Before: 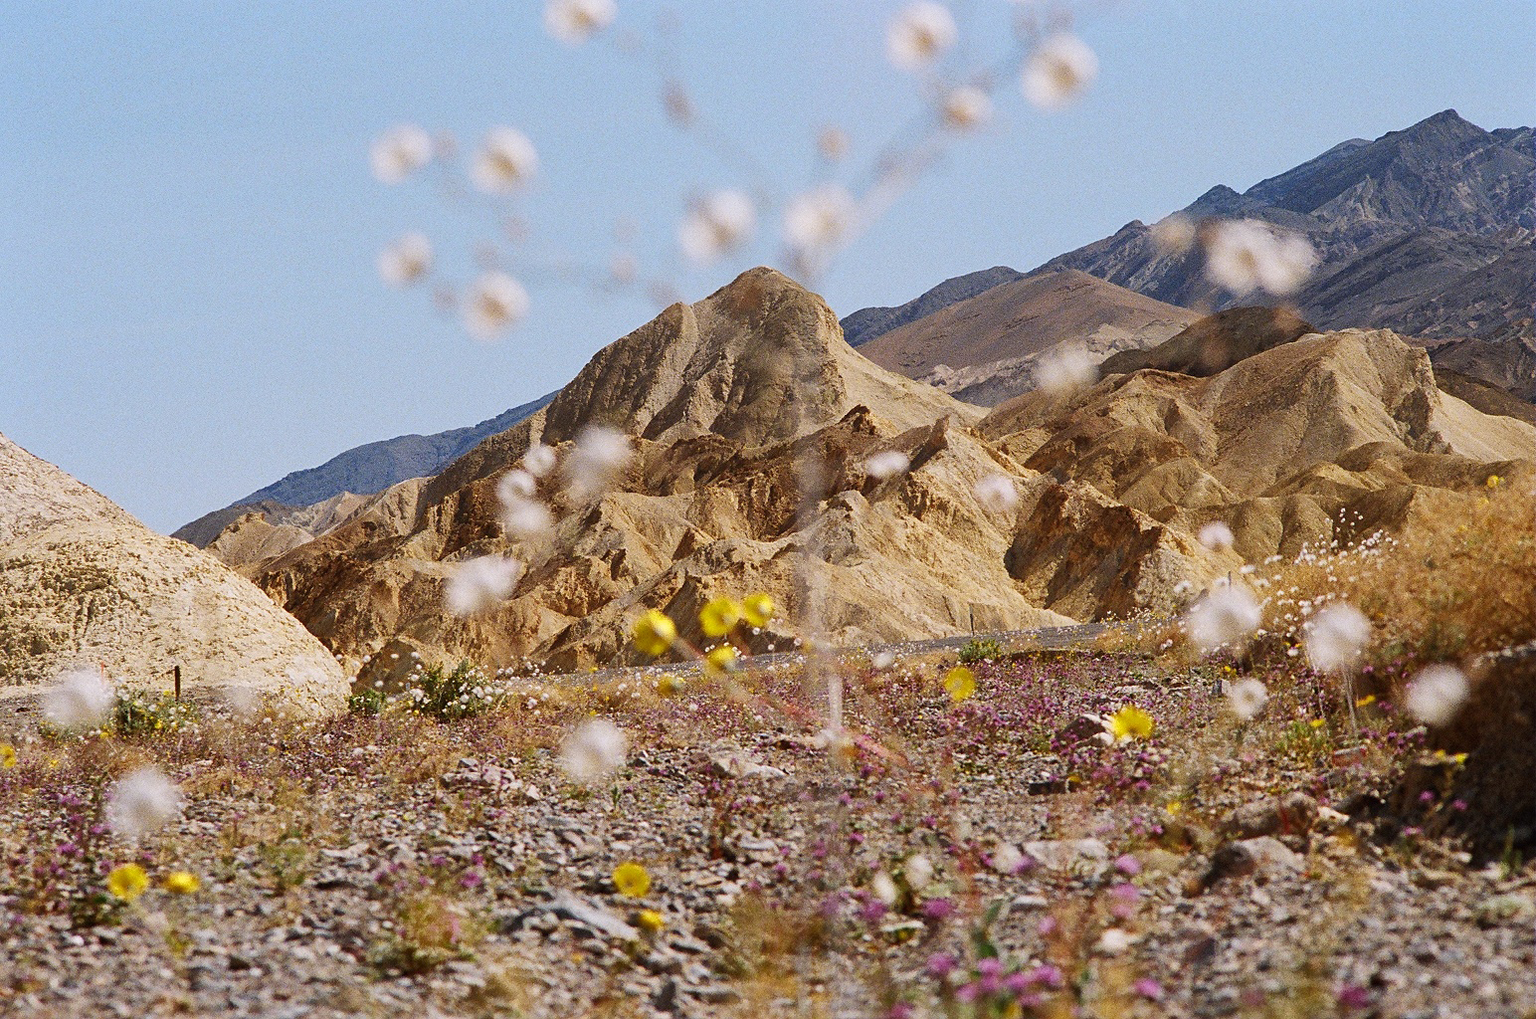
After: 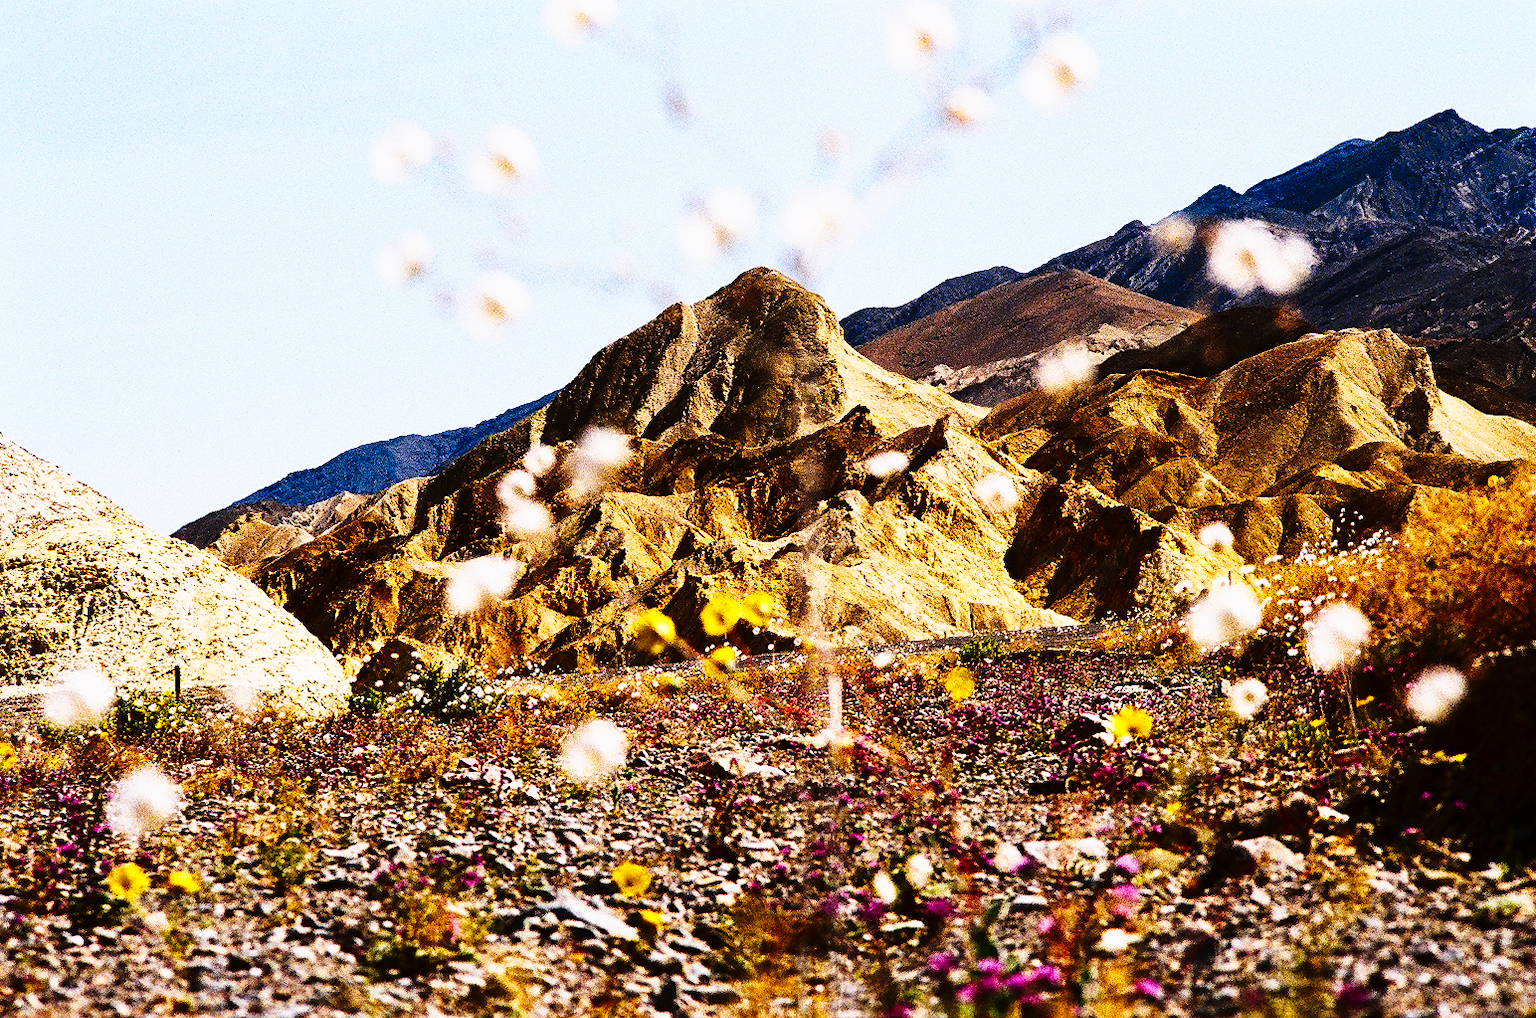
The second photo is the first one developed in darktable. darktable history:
tone curve: curves: ch0 [(0, 0) (0.003, 0.003) (0.011, 0.006) (0.025, 0.012) (0.044, 0.02) (0.069, 0.023) (0.1, 0.029) (0.136, 0.037) (0.177, 0.058) (0.224, 0.084) (0.277, 0.137) (0.335, 0.209) (0.399, 0.336) (0.468, 0.478) (0.543, 0.63) (0.623, 0.789) (0.709, 0.903) (0.801, 0.967) (0.898, 0.987) (1, 1)], preserve colors none
contrast brightness saturation: contrast 0.21, brightness -0.11, saturation 0.21
